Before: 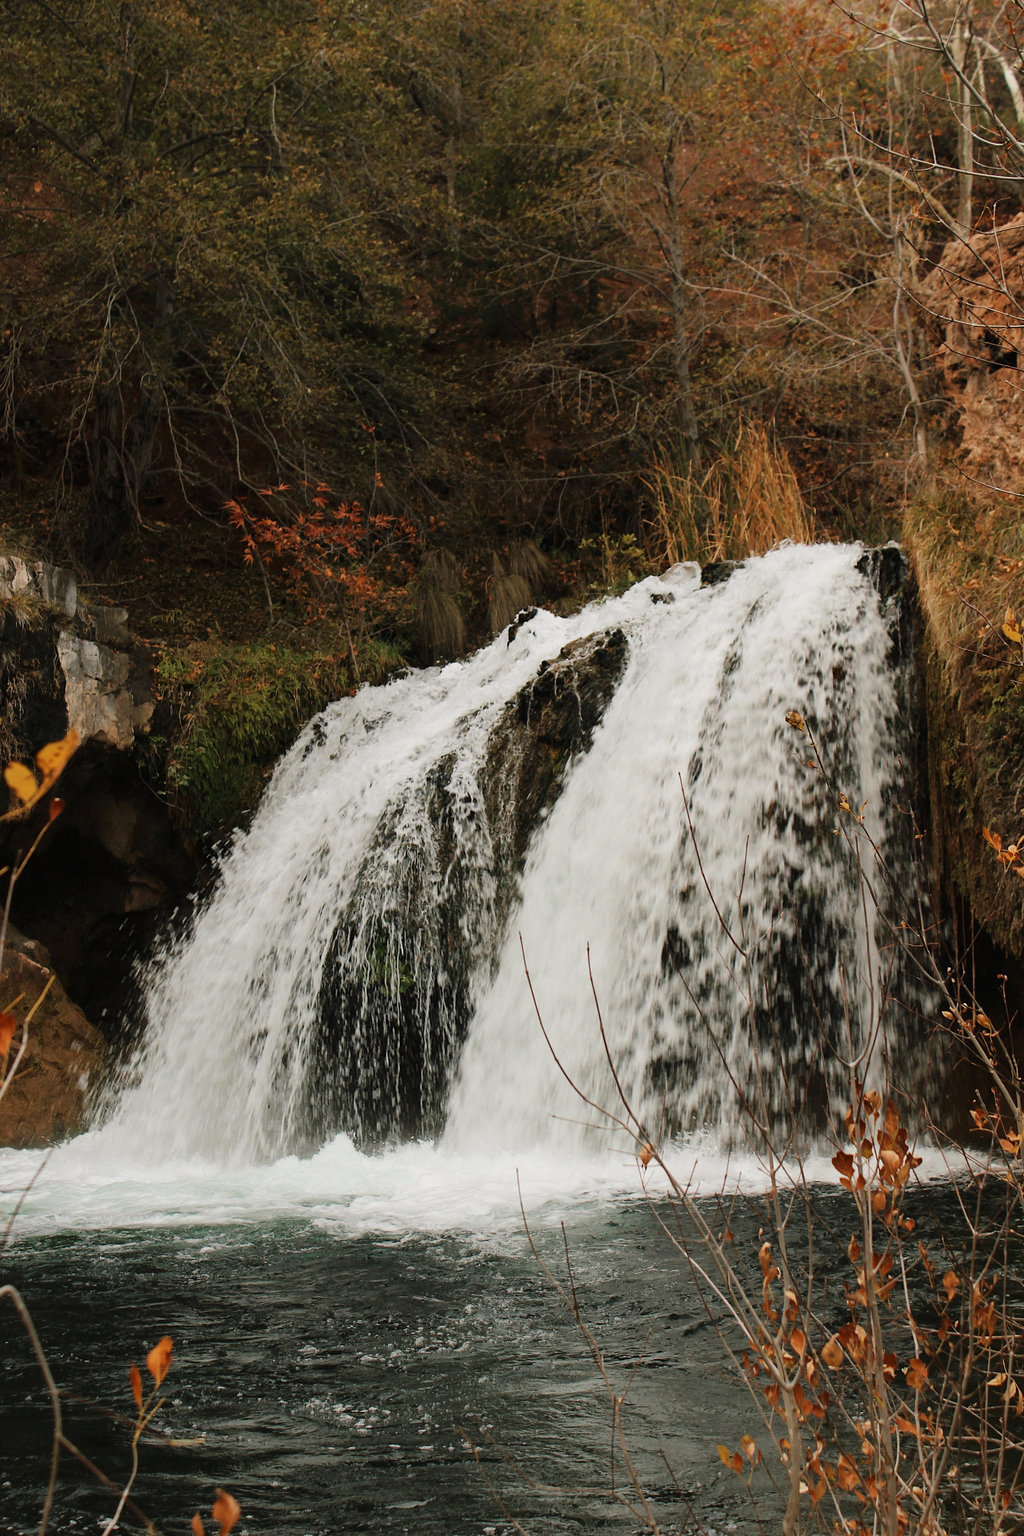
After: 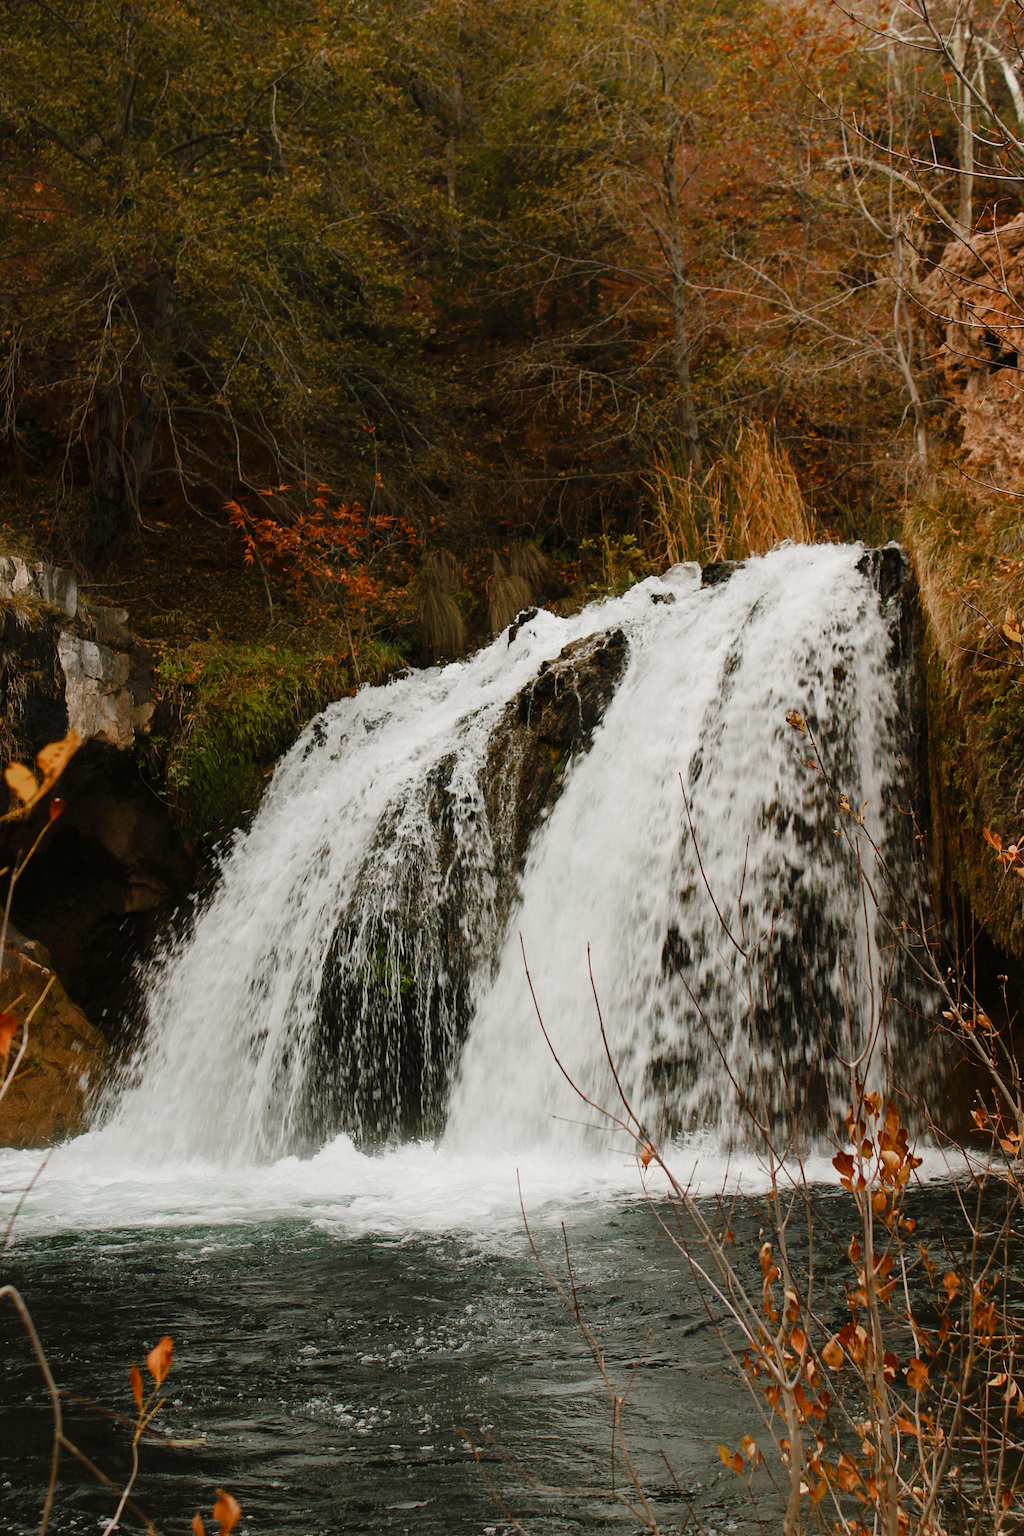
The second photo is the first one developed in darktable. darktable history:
color balance rgb: shadows lift › chroma 1.002%, shadows lift › hue 31.78°, perceptual saturation grading › global saturation 20%, perceptual saturation grading › highlights -49.783%, perceptual saturation grading › shadows 24.396%
